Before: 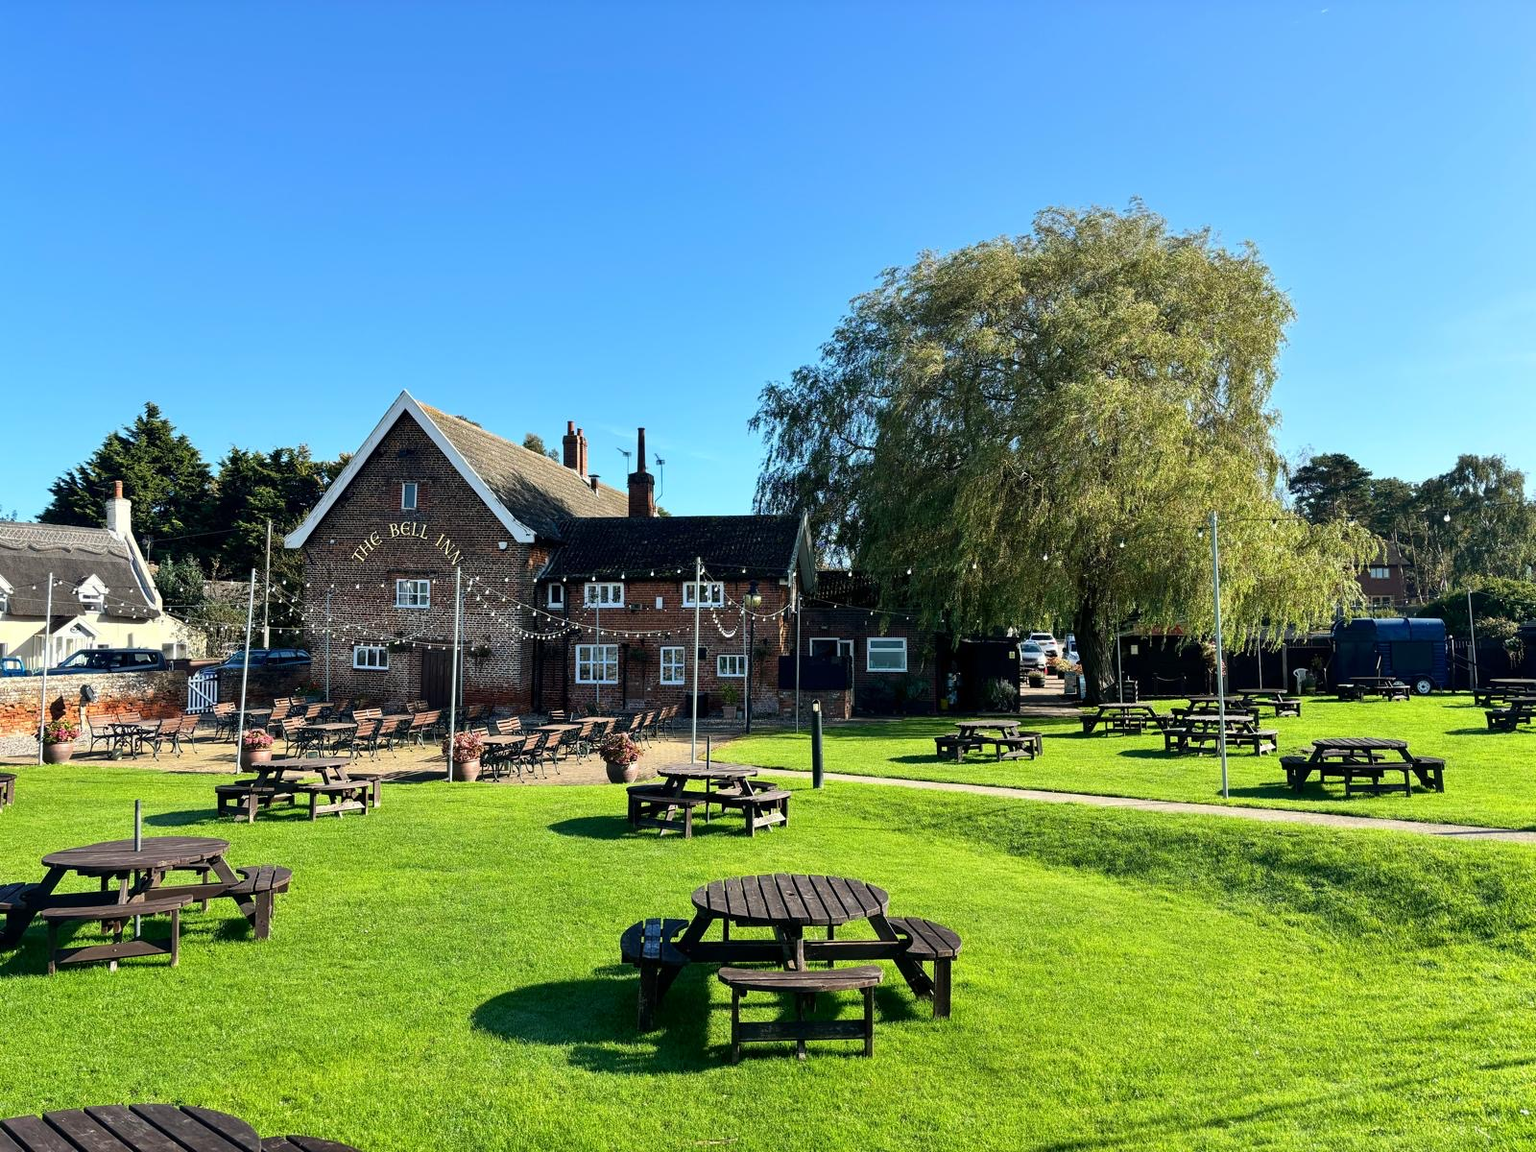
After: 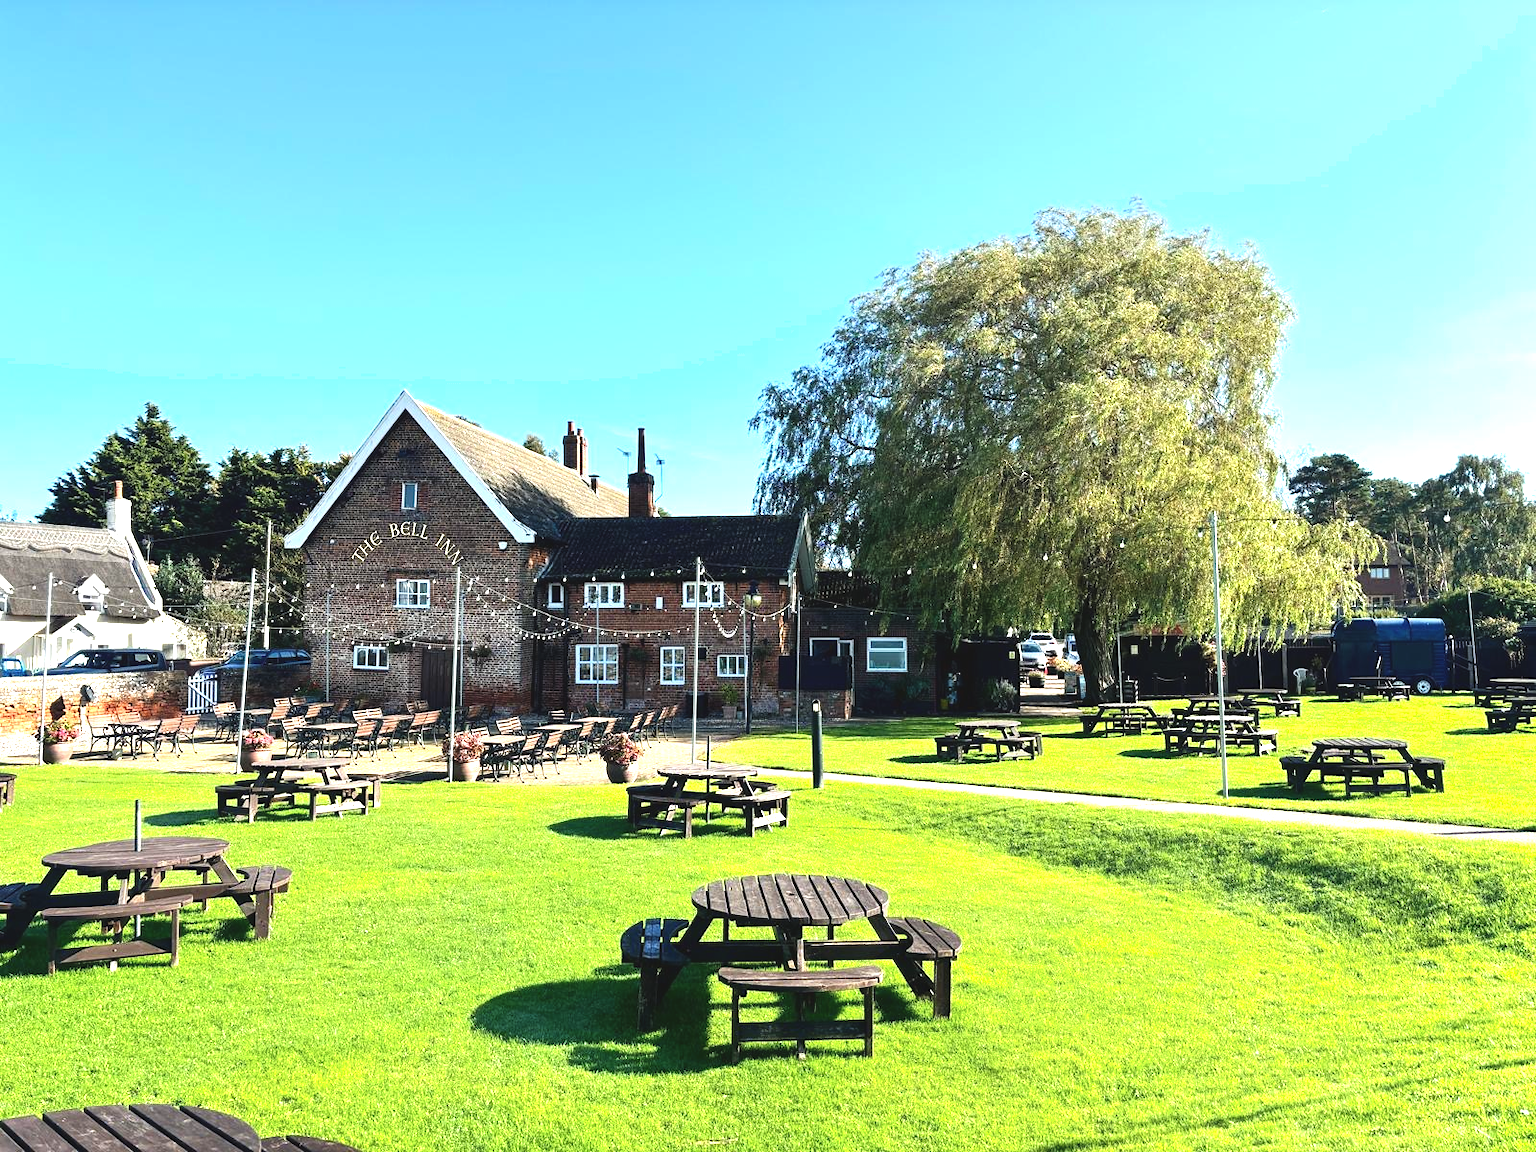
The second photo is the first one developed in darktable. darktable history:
exposure: black level correction -0.005, exposure 1.002 EV, compensate highlight preservation false
shadows and highlights: shadows -30, highlights 30
